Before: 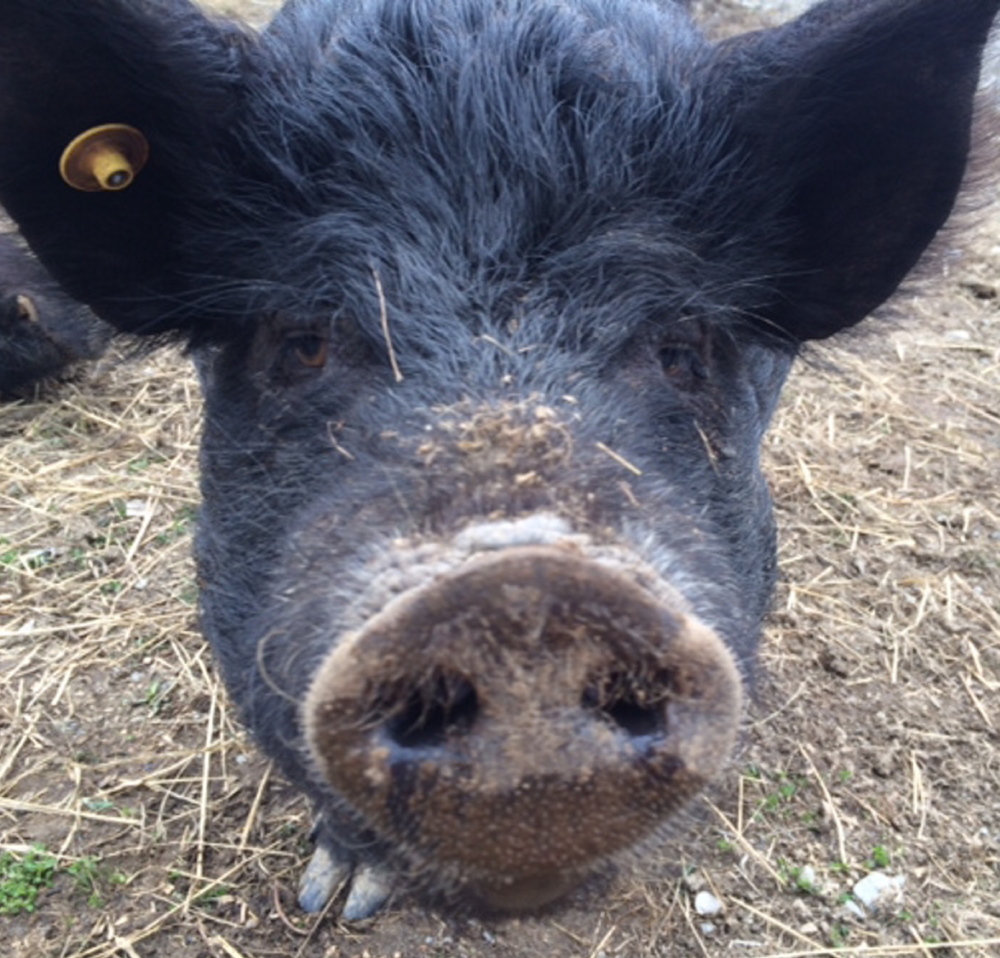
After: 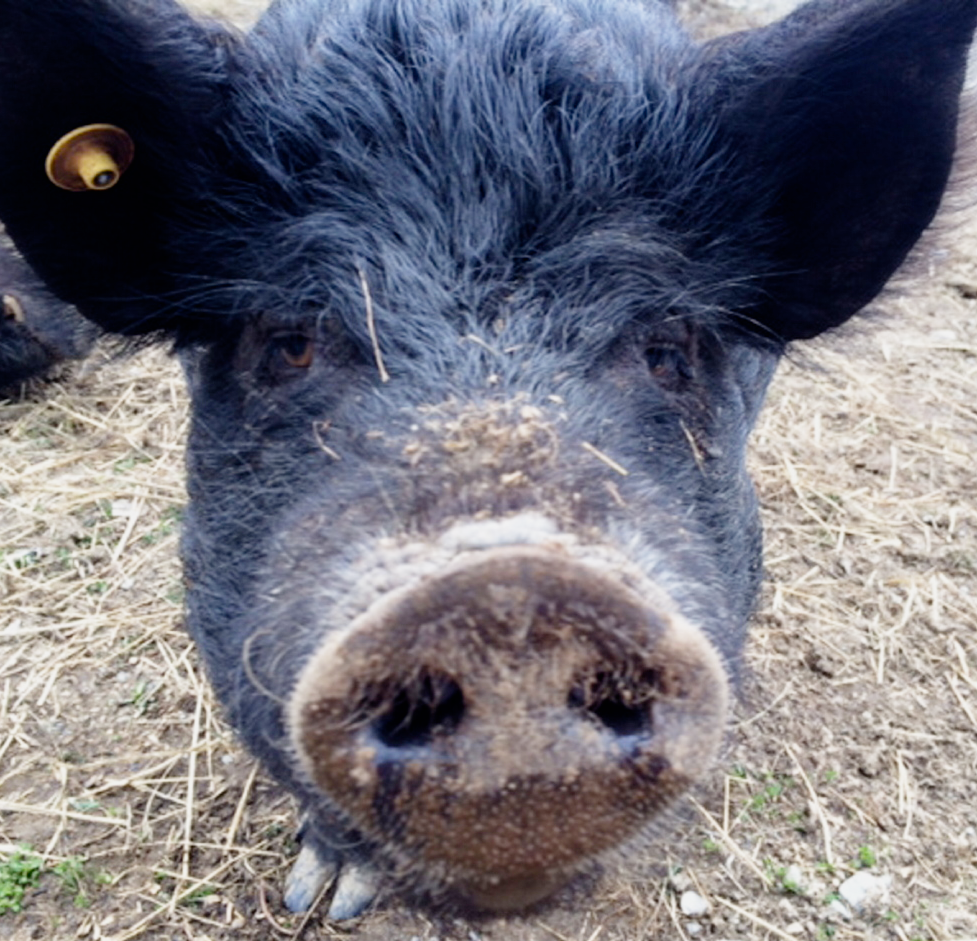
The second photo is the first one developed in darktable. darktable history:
crop and rotate: left 1.488%, right 0.766%, bottom 1.681%
exposure: black level correction 0, exposure 0.498 EV, compensate exposure bias true, compensate highlight preservation false
filmic rgb: black relative exposure -7.77 EV, white relative exposure 4.37 EV, hardness 3.76, latitude 49.13%, contrast 1.1, add noise in highlights 0, preserve chrominance no, color science v4 (2020)
